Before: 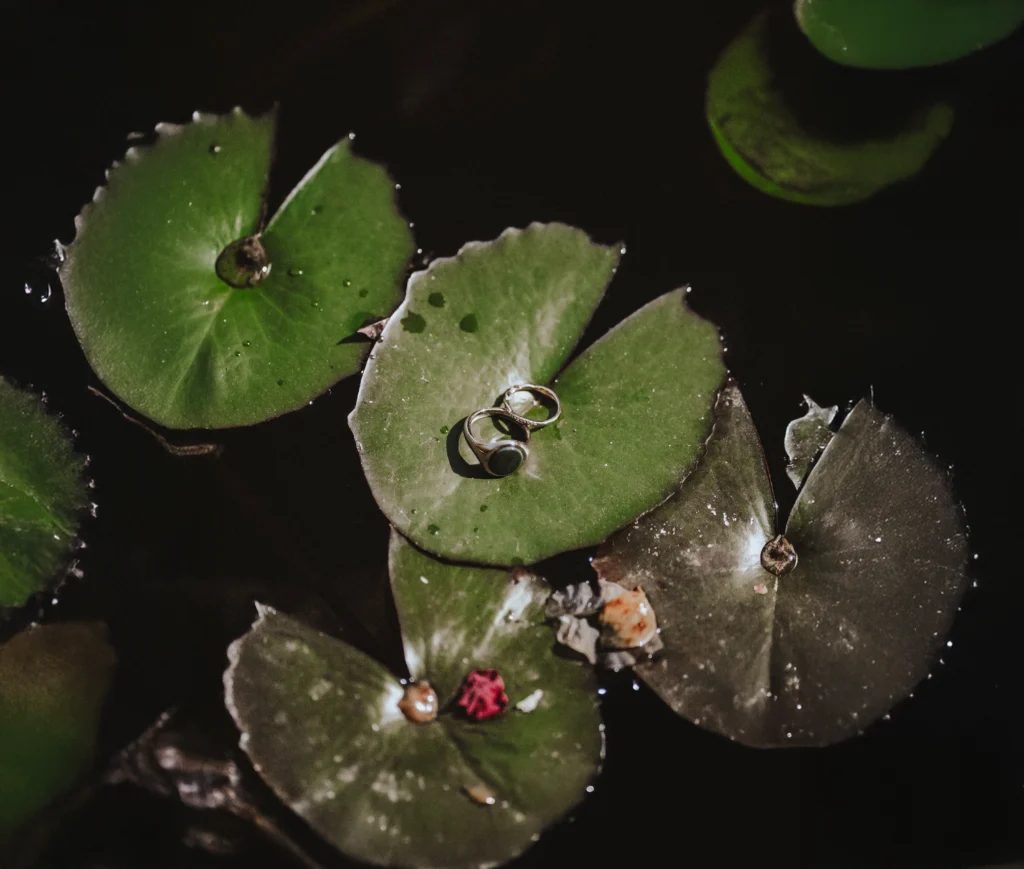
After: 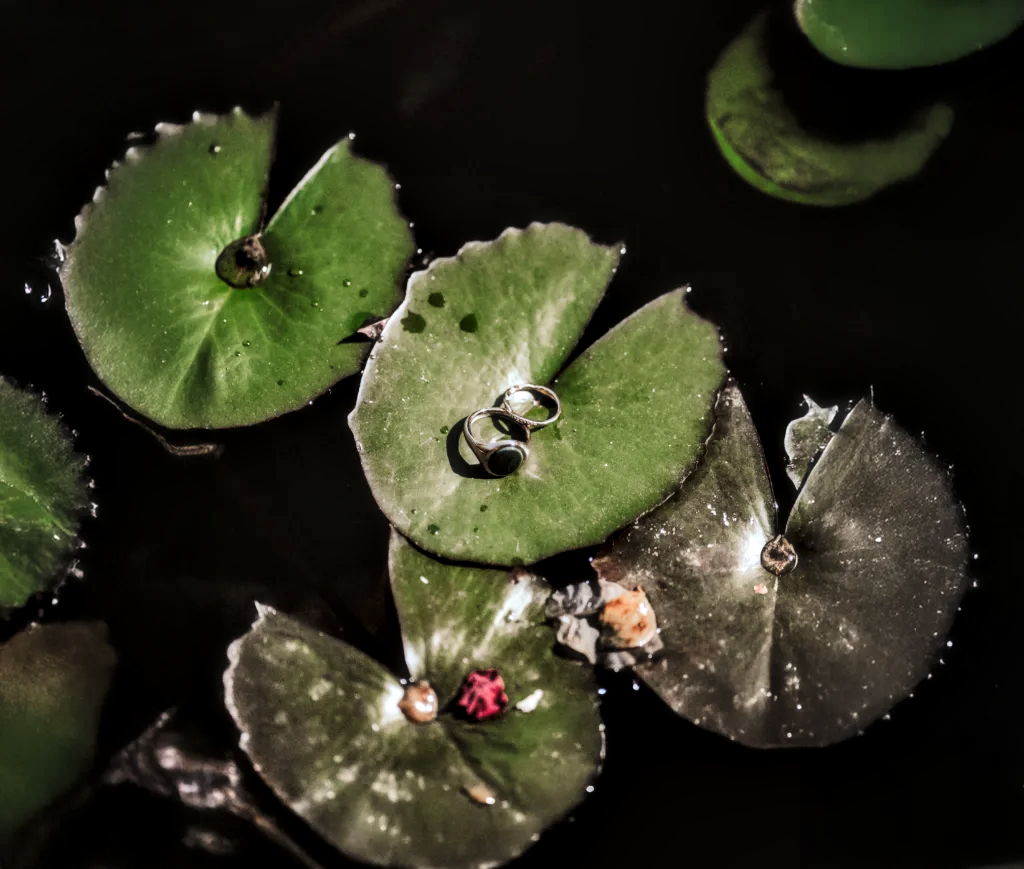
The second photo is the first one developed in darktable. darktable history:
local contrast: on, module defaults
tone curve: curves: ch0 [(0, 0) (0.004, 0.001) (0.133, 0.112) (0.325, 0.362) (0.832, 0.893) (1, 1)], color space Lab, linked channels, preserve colors none
haze removal: strength -0.05
contrast equalizer: y [[0.536, 0.565, 0.581, 0.516, 0.52, 0.491], [0.5 ×6], [0.5 ×6], [0 ×6], [0 ×6]]
